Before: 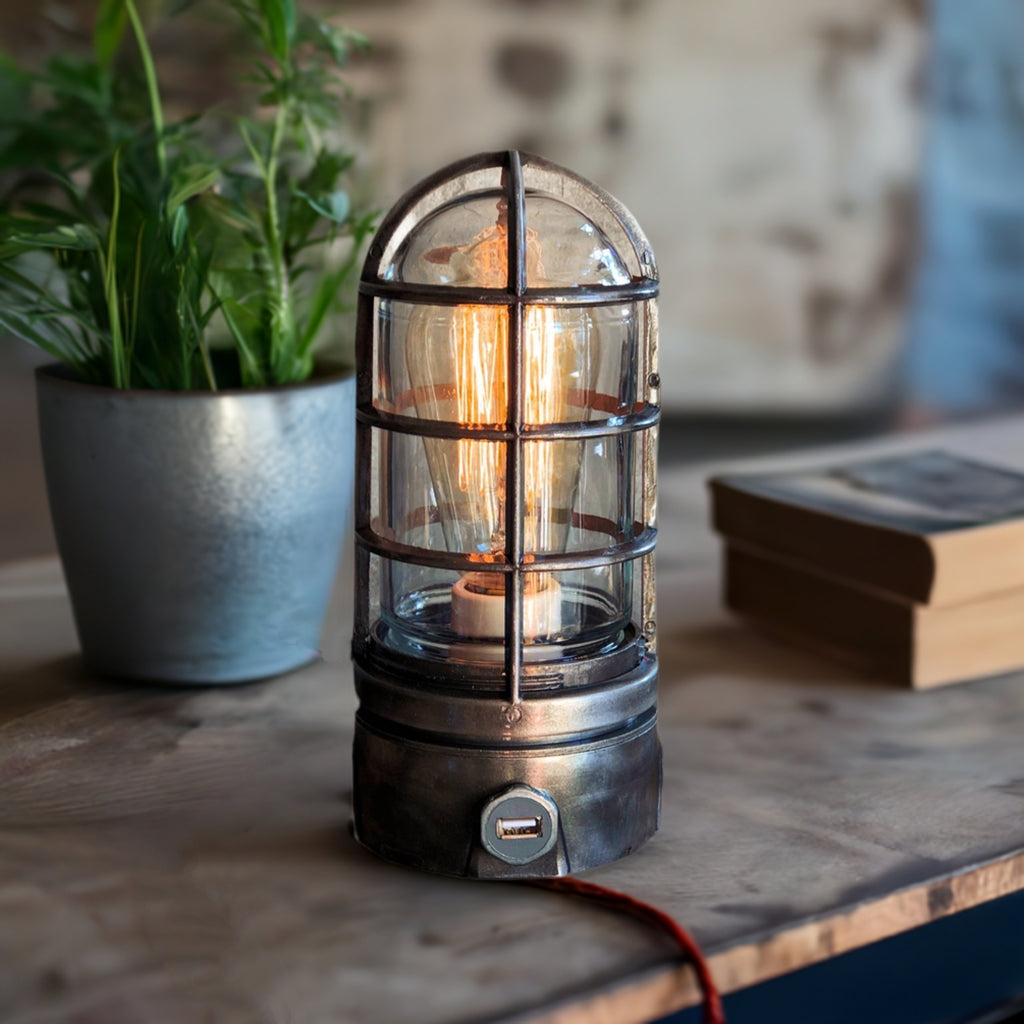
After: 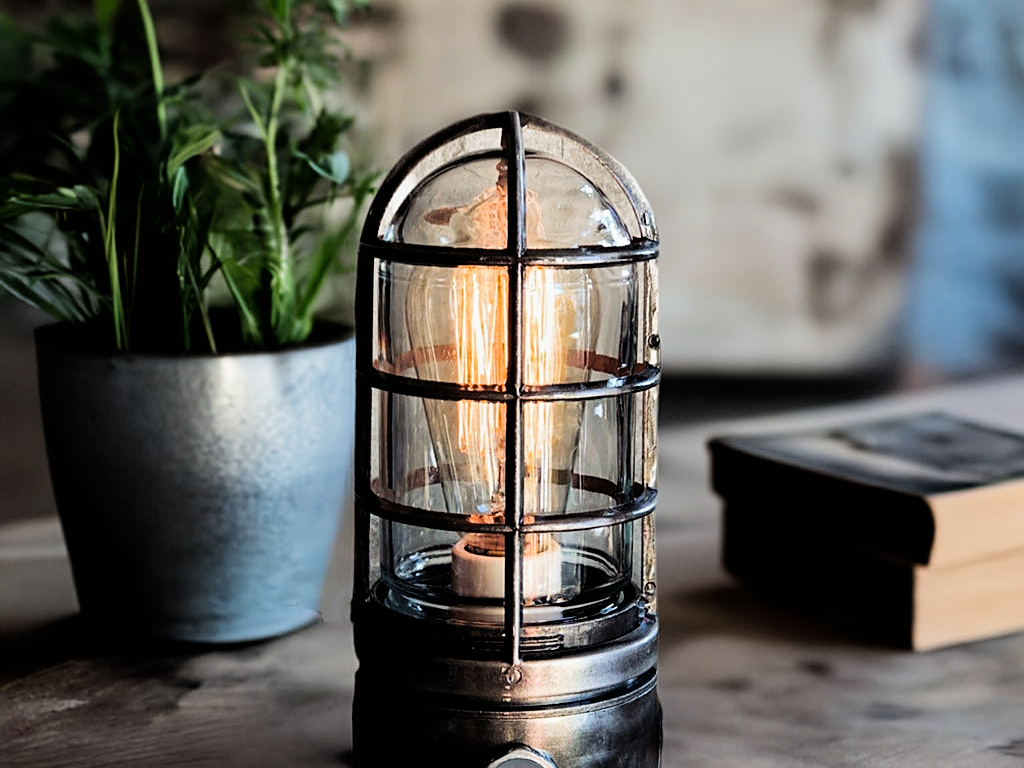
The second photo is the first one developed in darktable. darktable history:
tone equalizer: -8 EV -0.417 EV, -7 EV -0.389 EV, -6 EV -0.333 EV, -5 EV -0.222 EV, -3 EV 0.222 EV, -2 EV 0.333 EV, -1 EV 0.389 EV, +0 EV 0.417 EV, edges refinement/feathering 500, mask exposure compensation -1.57 EV, preserve details no
sharpen: on, module defaults
crop: top 3.857%, bottom 21.132%
shadows and highlights: shadows 12, white point adjustment 1.2, highlights -0.36, soften with gaussian
filmic rgb: black relative exposure -5 EV, white relative exposure 3.5 EV, hardness 3.19, contrast 1.2, highlights saturation mix -50%
